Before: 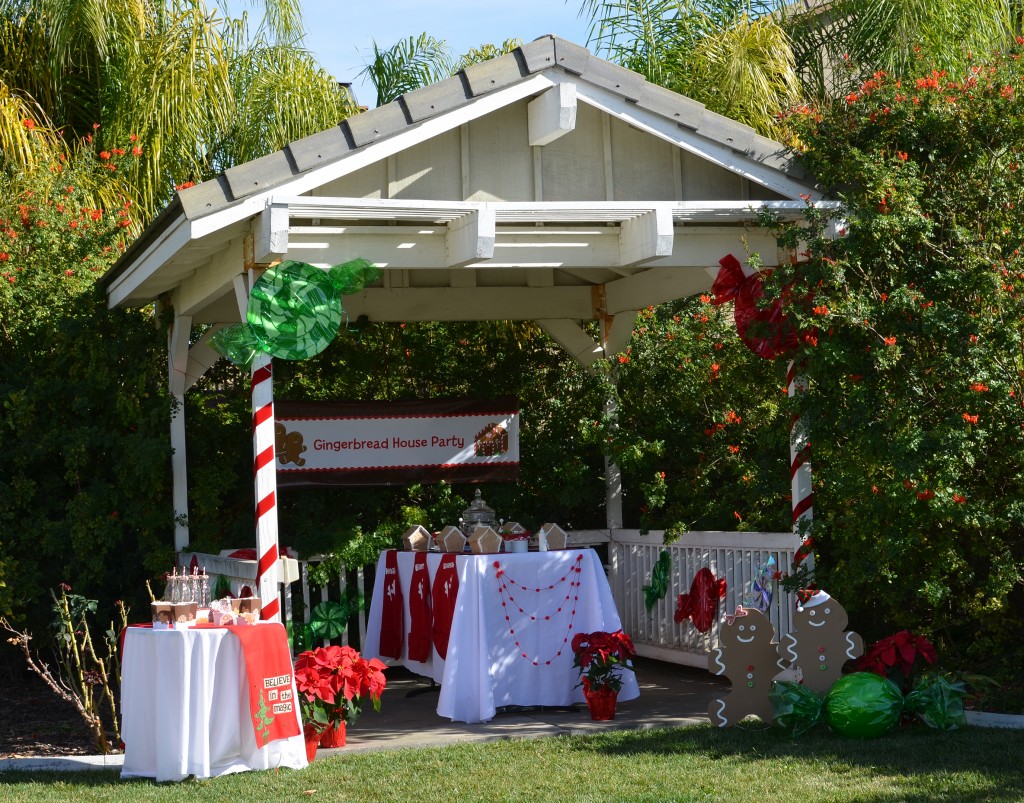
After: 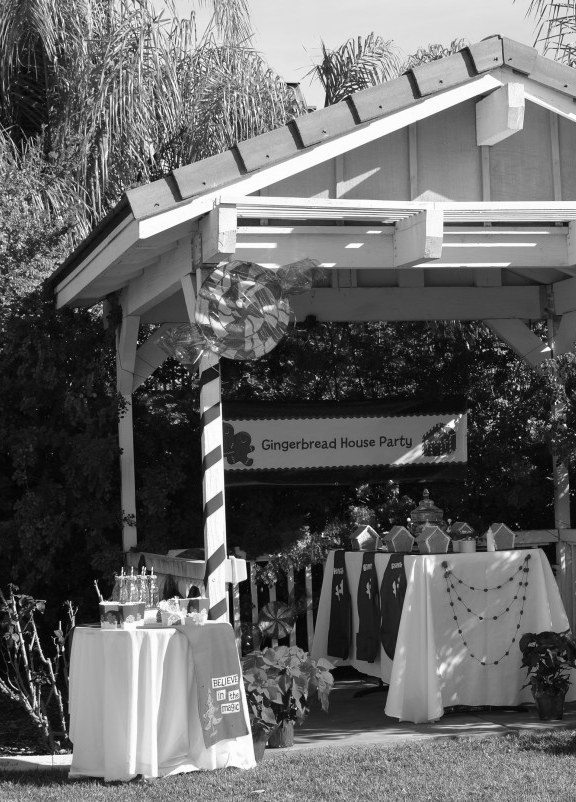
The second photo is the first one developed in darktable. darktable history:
contrast brightness saturation: contrast 0.07
tone equalizer: on, module defaults
crop: left 5.114%, right 38.589%
color correction: highlights a* -20.08, highlights b* 9.8, shadows a* -20.4, shadows b* -10.76
color zones: curves: ch1 [(0, -0.394) (0.143, -0.394) (0.286, -0.394) (0.429, -0.392) (0.571, -0.391) (0.714, -0.391) (0.857, -0.391) (1, -0.394)]
white balance: red 0.871, blue 1.249
rotate and perspective: automatic cropping off
